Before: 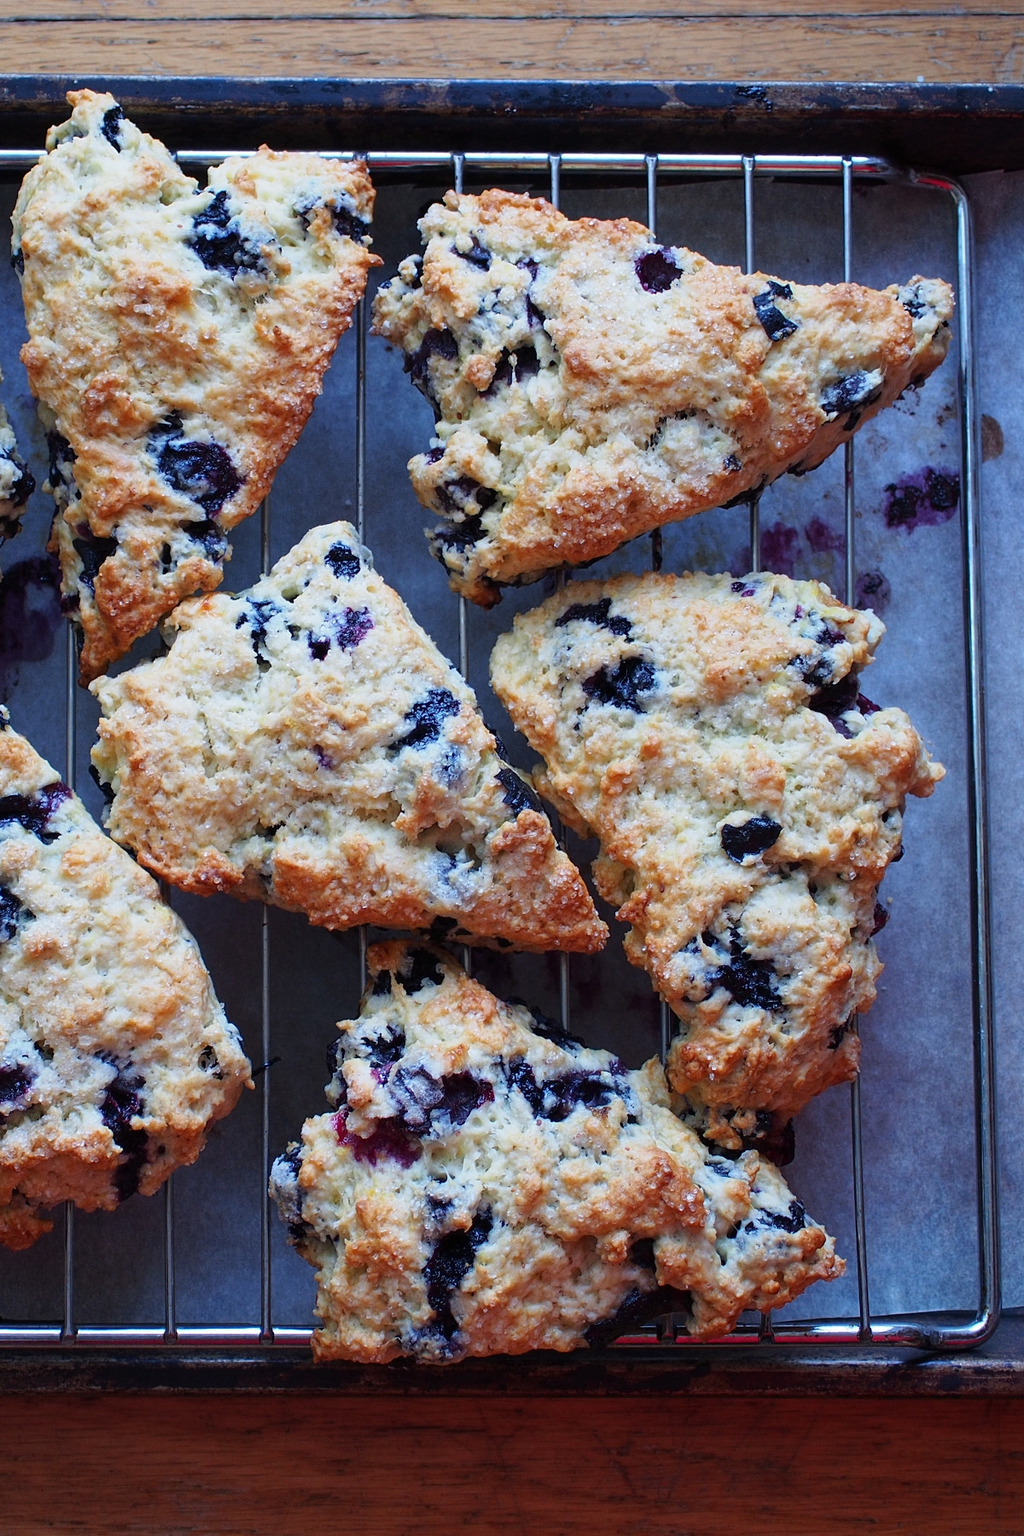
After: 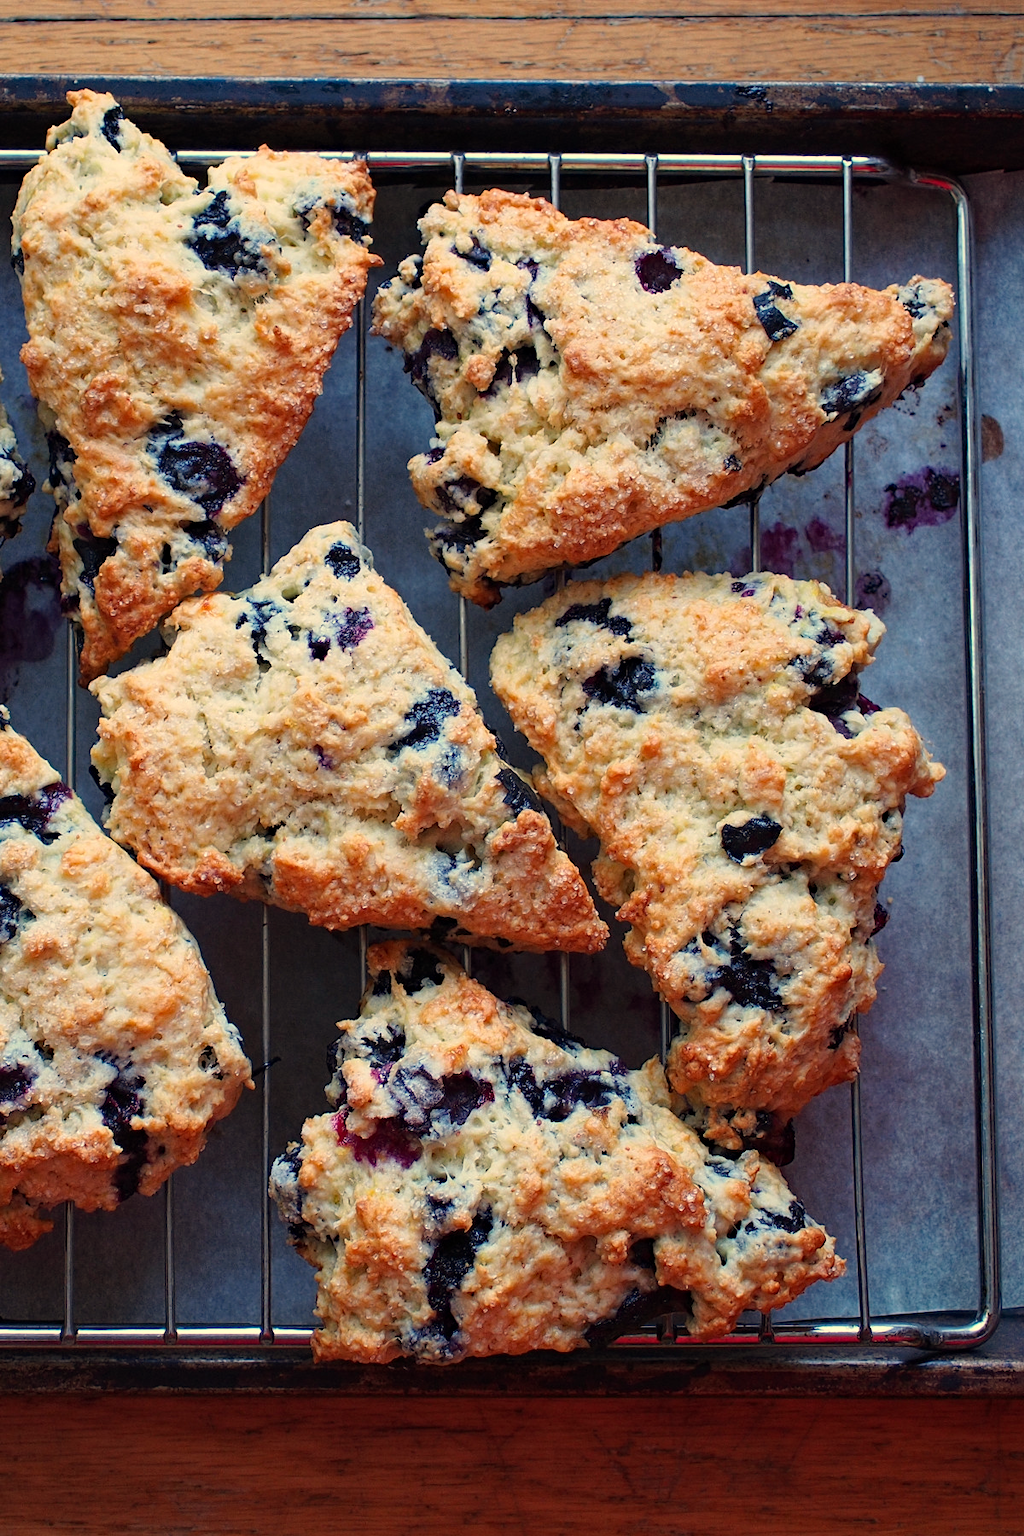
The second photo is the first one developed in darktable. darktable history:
haze removal: adaptive false
white balance: red 1.138, green 0.996, blue 0.812
